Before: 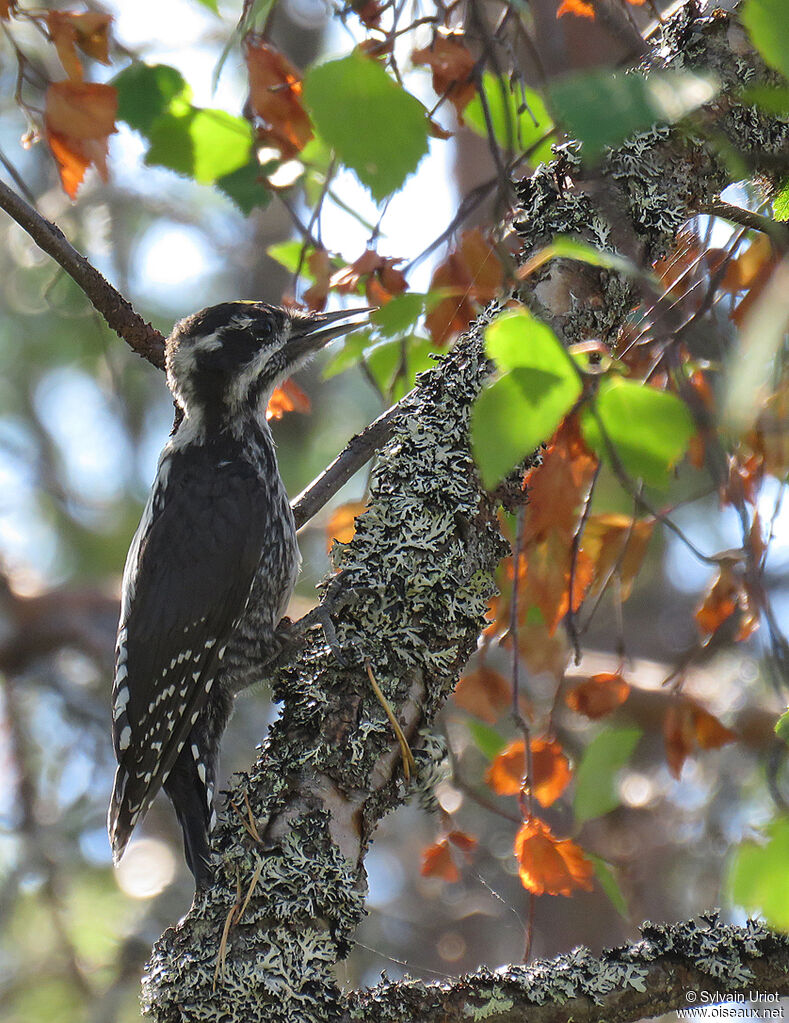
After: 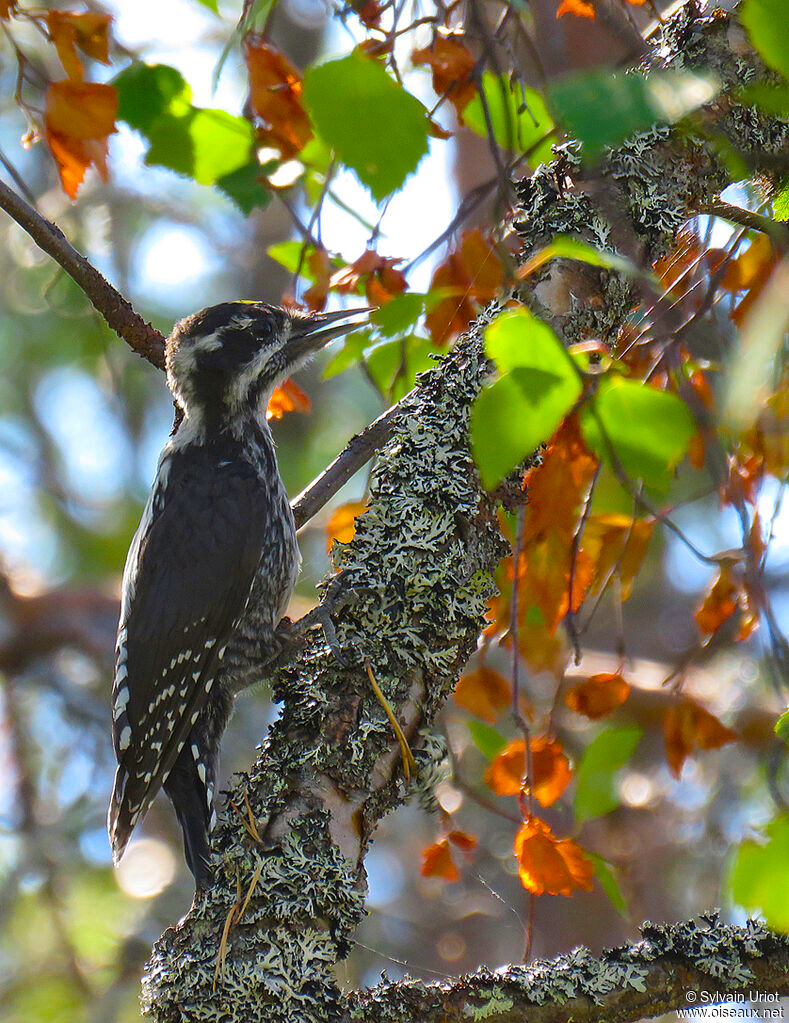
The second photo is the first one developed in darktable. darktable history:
color balance rgb: shadows lift › hue 85.67°, perceptual saturation grading › global saturation 35.867%, perceptual saturation grading › shadows 35.611%, global vibrance 20%
